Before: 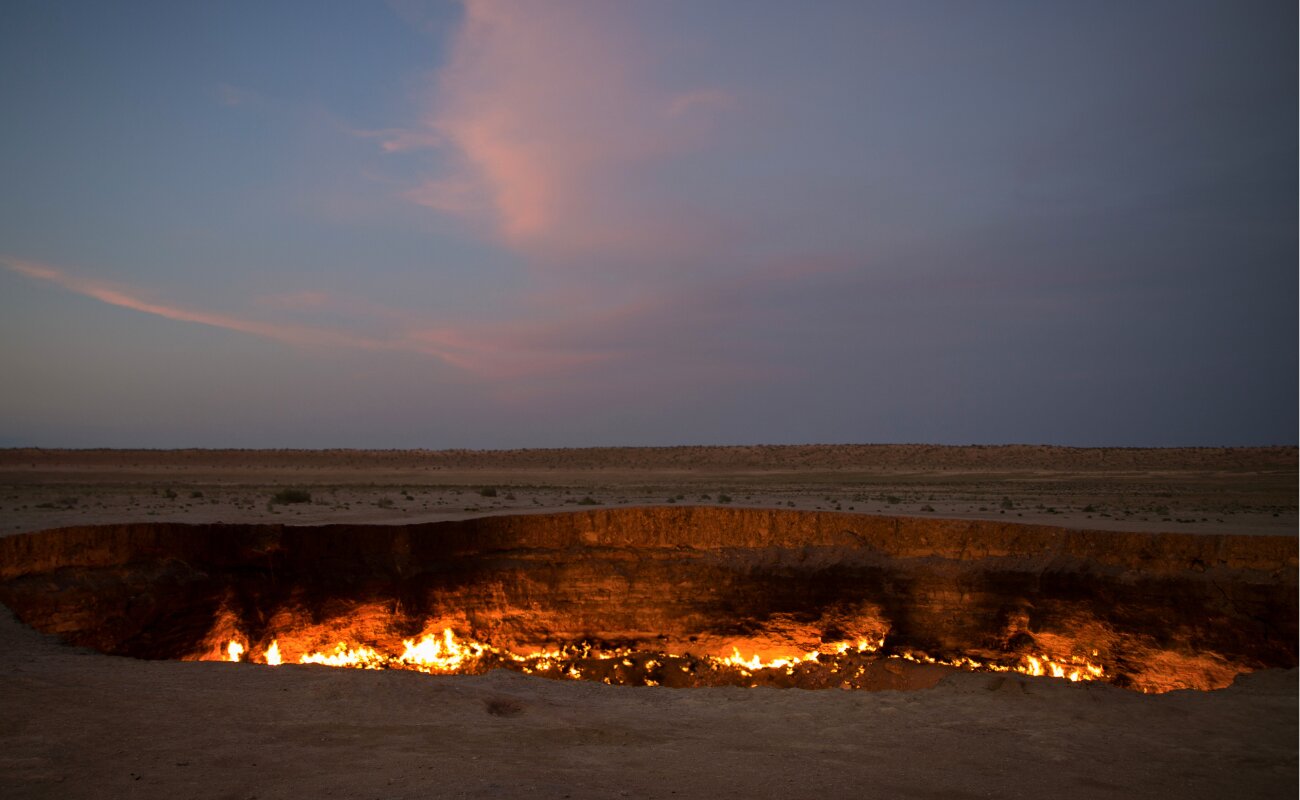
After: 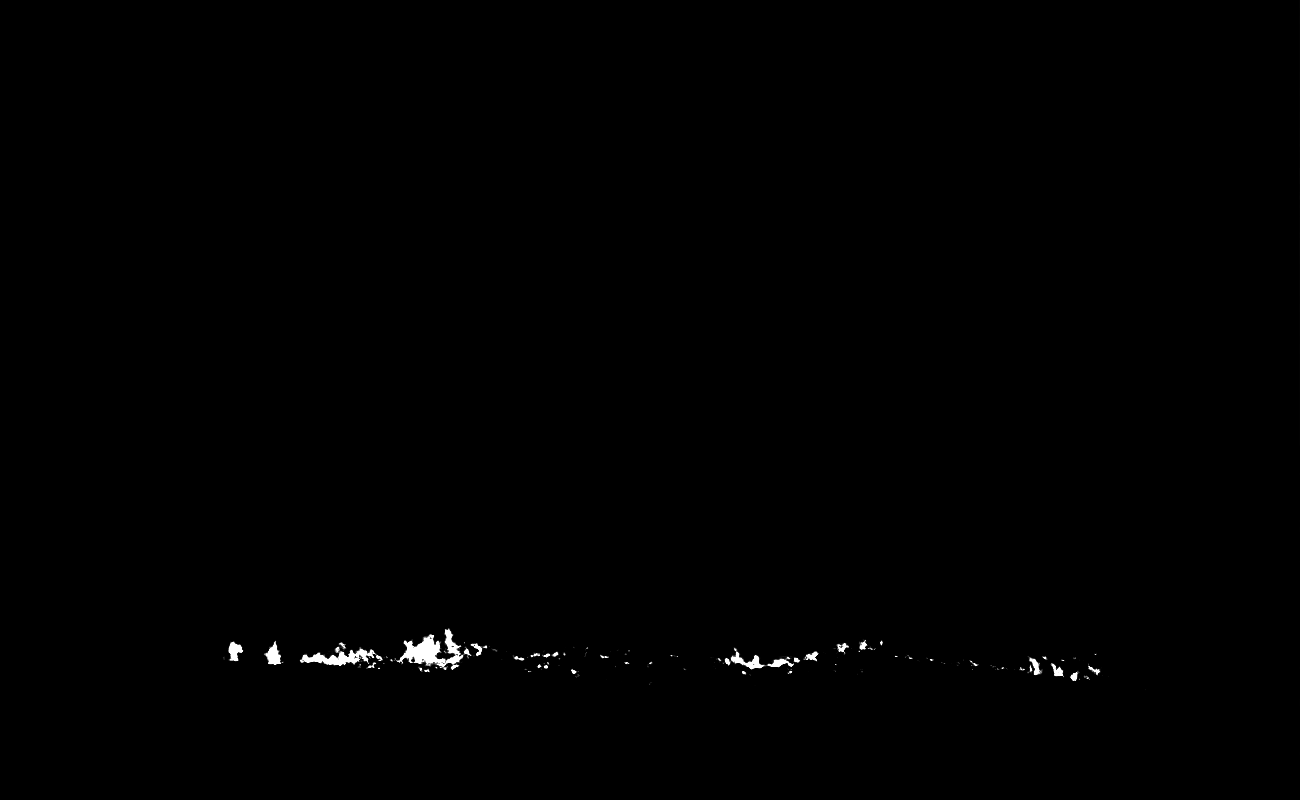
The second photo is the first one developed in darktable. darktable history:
levels: levels [0.721, 0.937, 0.997]
color balance: contrast 10%
monochrome: on, module defaults
